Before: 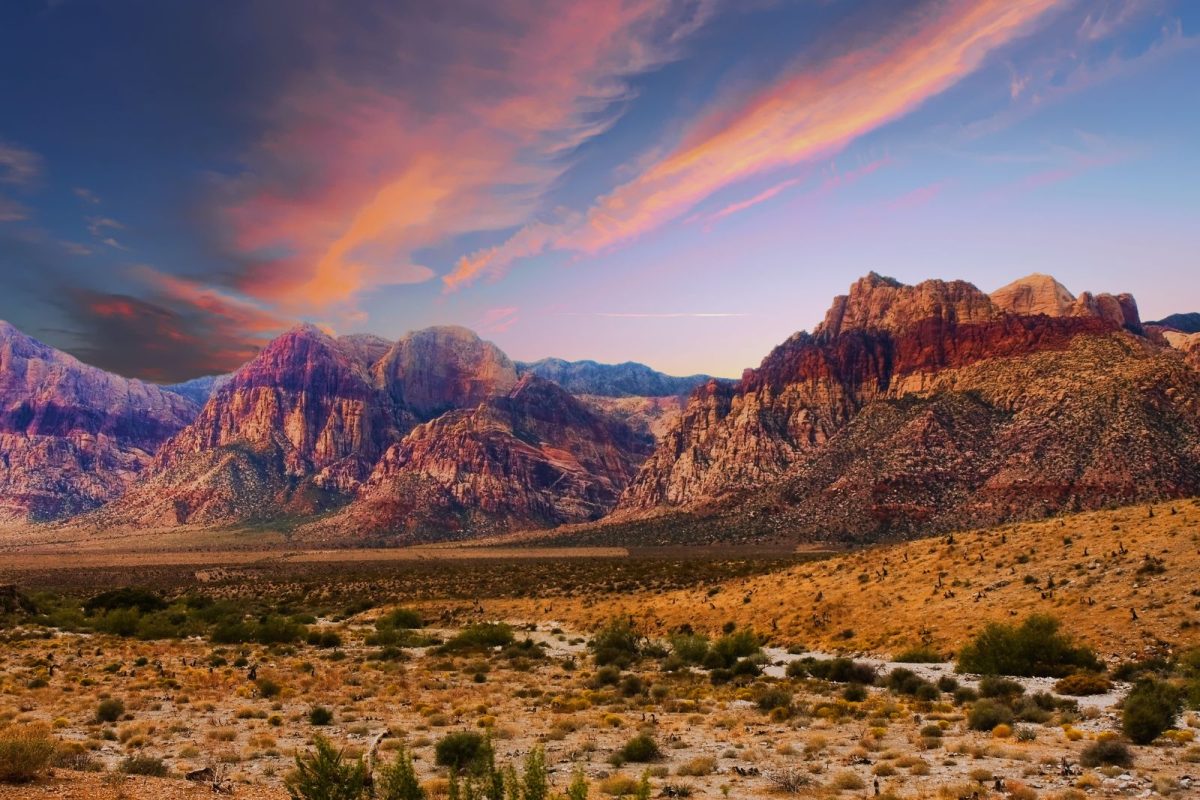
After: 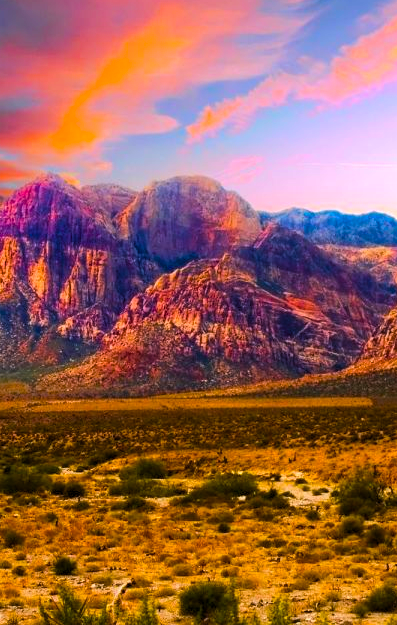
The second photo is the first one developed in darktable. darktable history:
crop and rotate: left 21.341%, top 18.873%, right 45.508%, bottom 2.976%
color balance rgb: perceptual saturation grading › global saturation 19.913%, perceptual brilliance grading › highlights 7.509%, perceptual brilliance grading › mid-tones 3.842%, perceptual brilliance grading › shadows 1.412%, global vibrance 59.156%
exposure: exposure 0.202 EV, compensate exposure bias true, compensate highlight preservation false
levels: levels [0.031, 0.5, 0.969]
